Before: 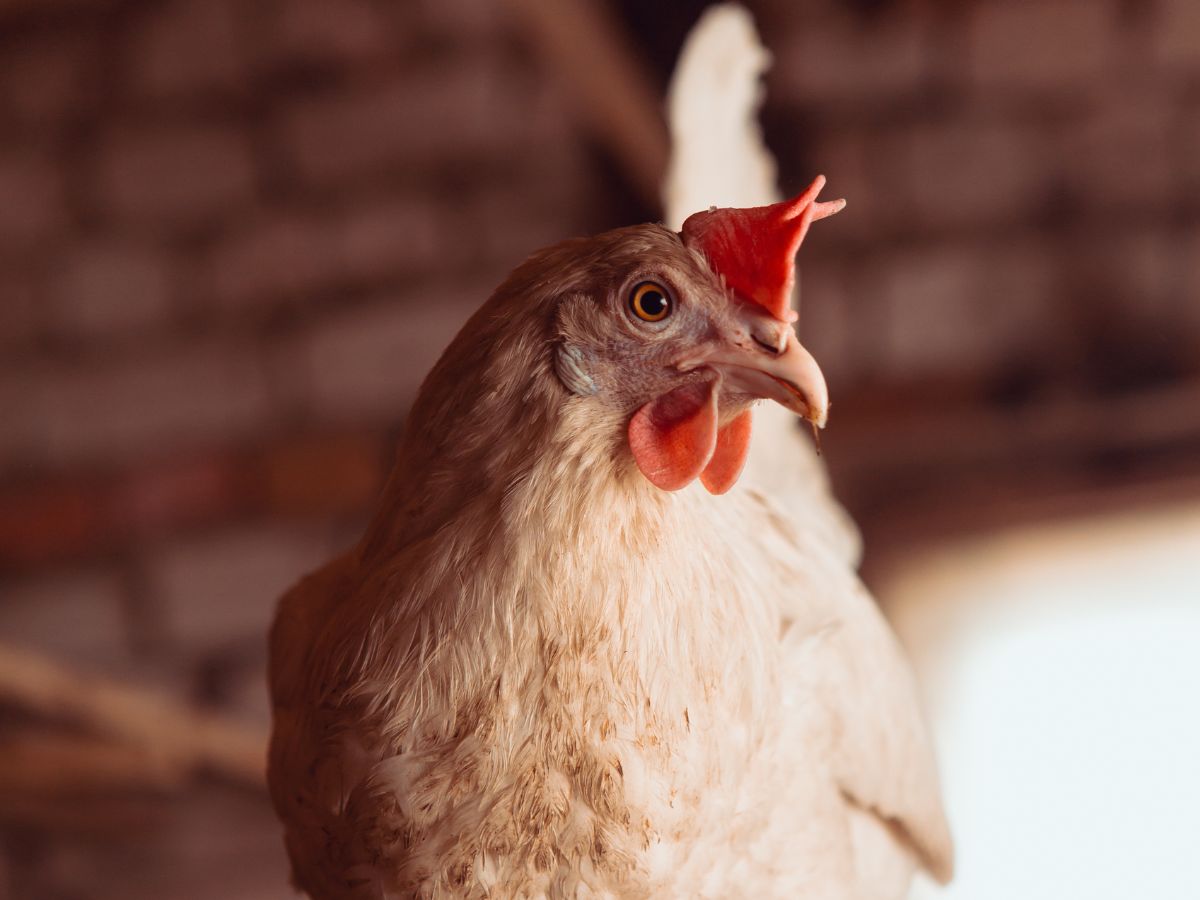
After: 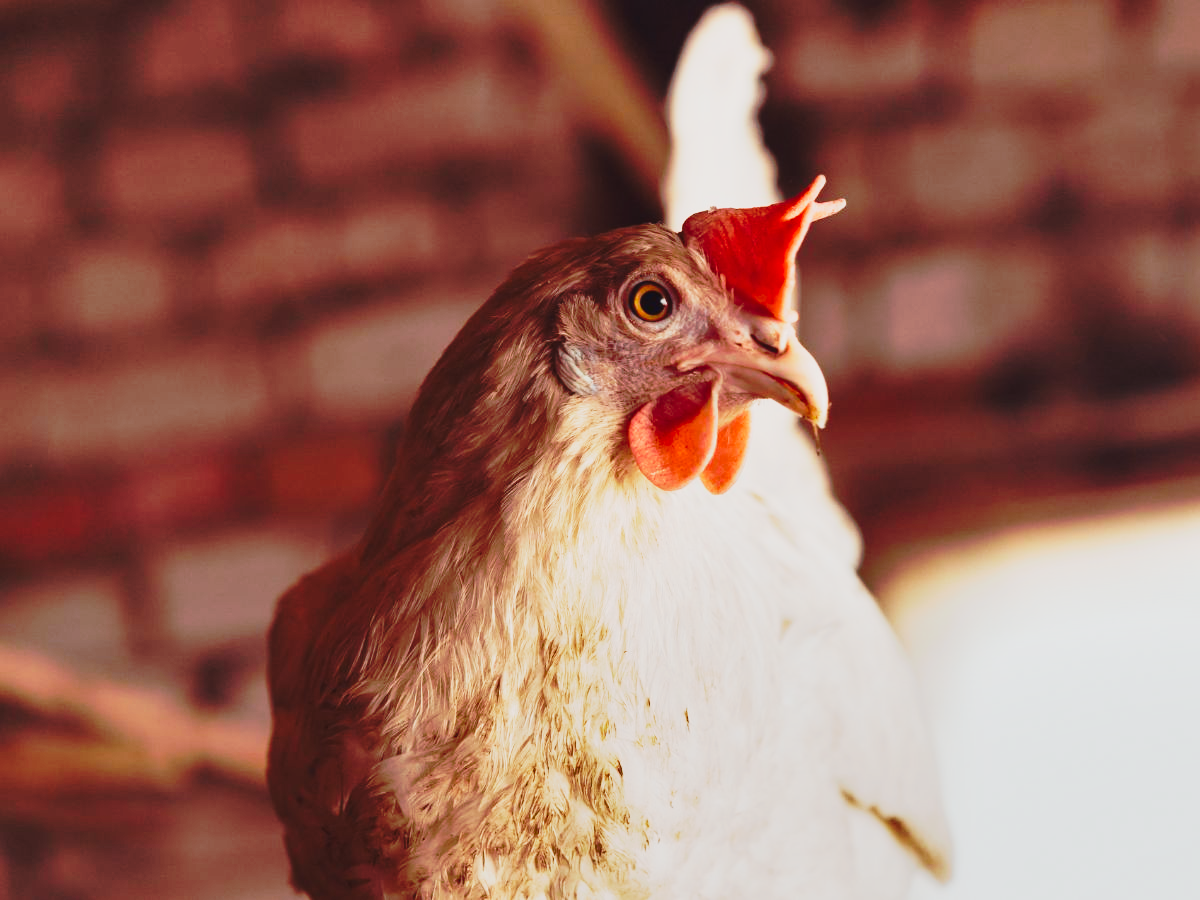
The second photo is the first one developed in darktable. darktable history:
exposure: exposure 0.743 EV, compensate highlight preservation false
shadows and highlights: soften with gaussian
color zones: curves: ch2 [(0, 0.5) (0.143, 0.517) (0.286, 0.571) (0.429, 0.522) (0.571, 0.5) (0.714, 0.5) (0.857, 0.5) (1, 0.5)]
tone curve: curves: ch0 [(0, 0.032) (0.094, 0.08) (0.265, 0.208) (0.41, 0.417) (0.498, 0.496) (0.638, 0.673) (0.819, 0.841) (0.96, 0.899)]; ch1 [(0, 0) (0.161, 0.092) (0.37, 0.302) (0.417, 0.434) (0.495, 0.498) (0.576, 0.589) (0.725, 0.765) (1, 1)]; ch2 [(0, 0) (0.352, 0.403) (0.45, 0.469) (0.521, 0.515) (0.59, 0.579) (1, 1)], preserve colors none
